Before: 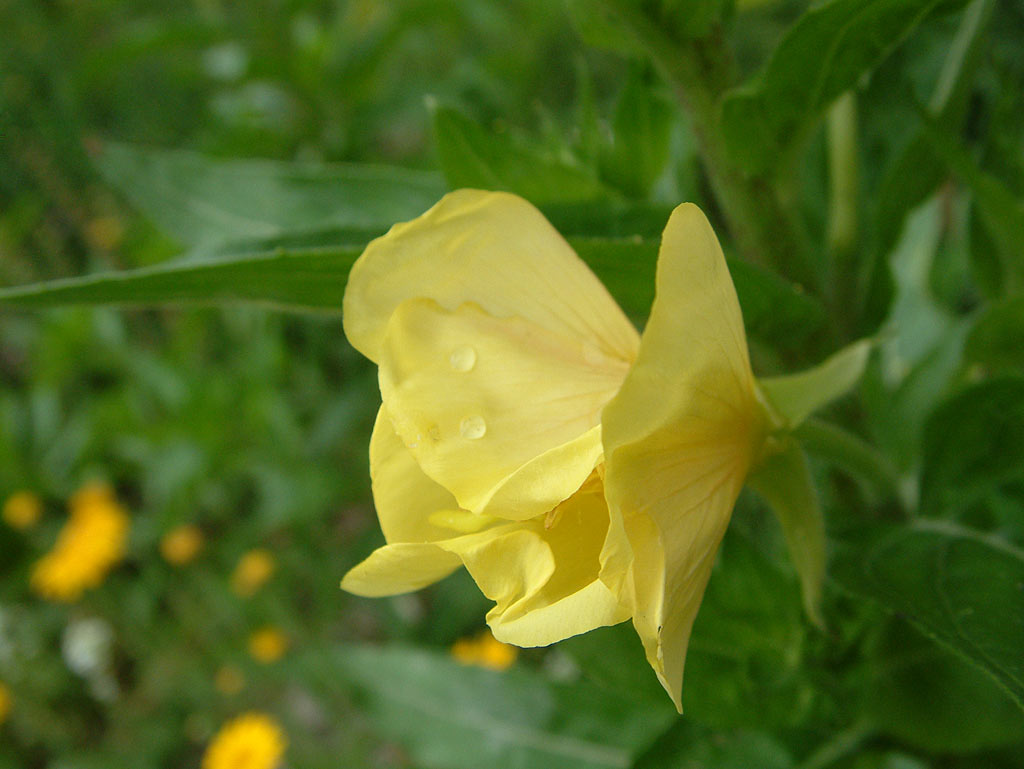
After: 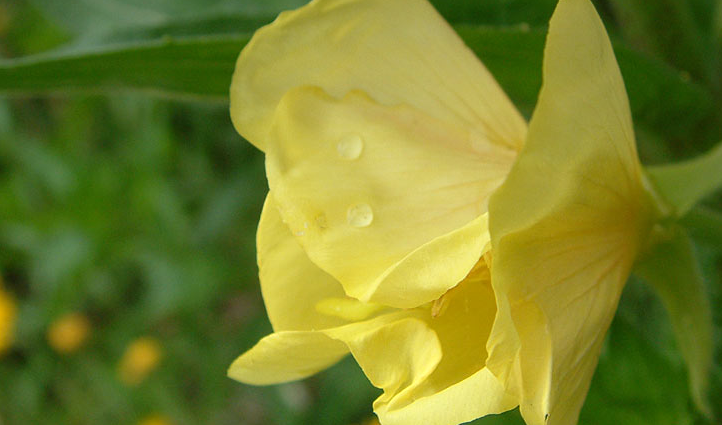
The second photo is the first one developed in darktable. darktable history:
crop: left 11.123%, top 27.61%, right 18.3%, bottom 17.034%
exposure: exposure 0.217 EV, compensate highlight preservation false
graduated density: on, module defaults
